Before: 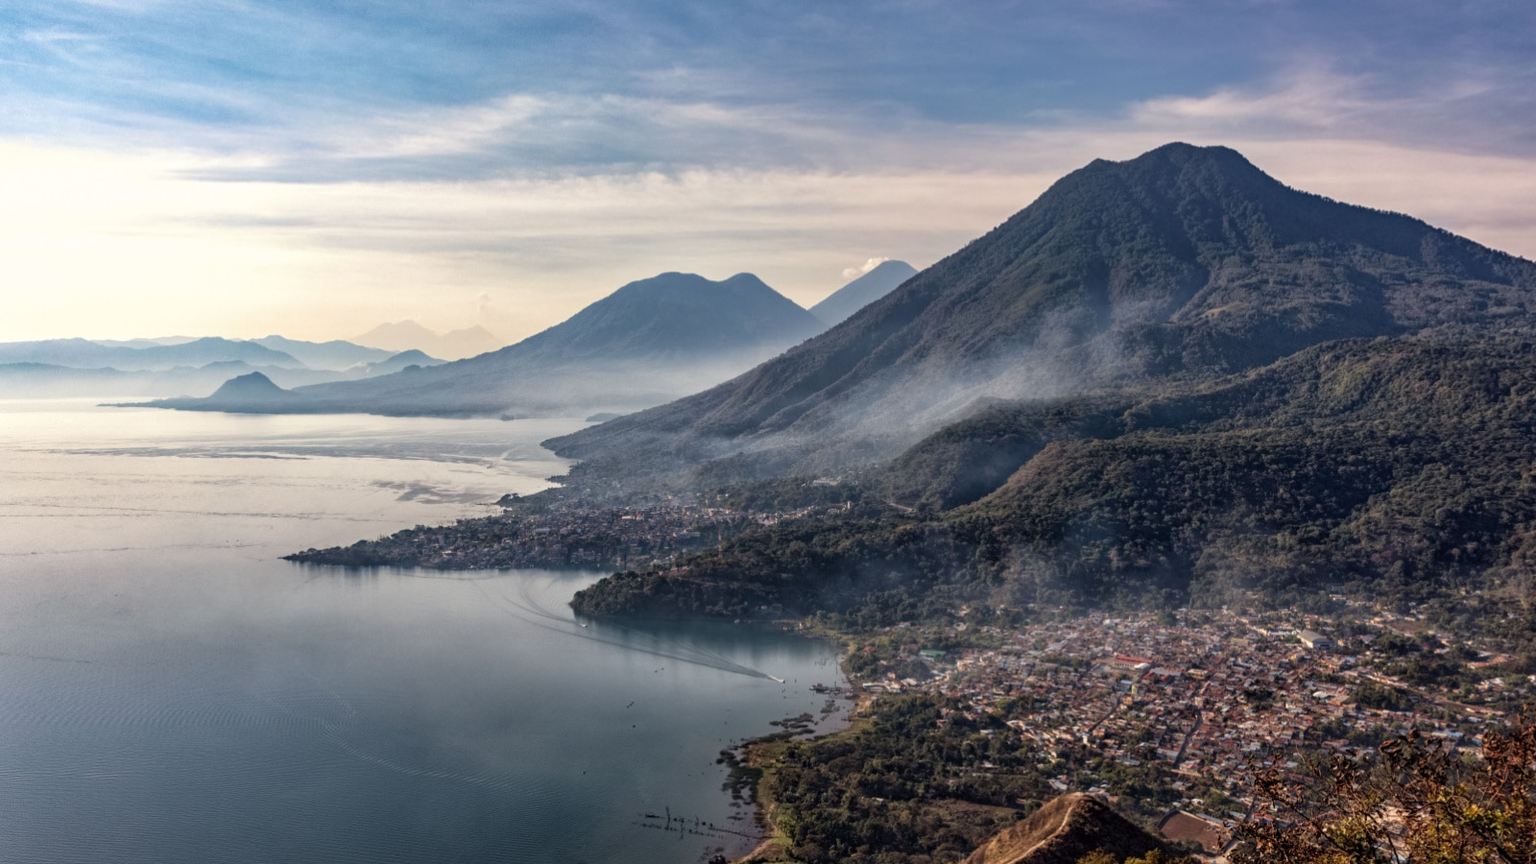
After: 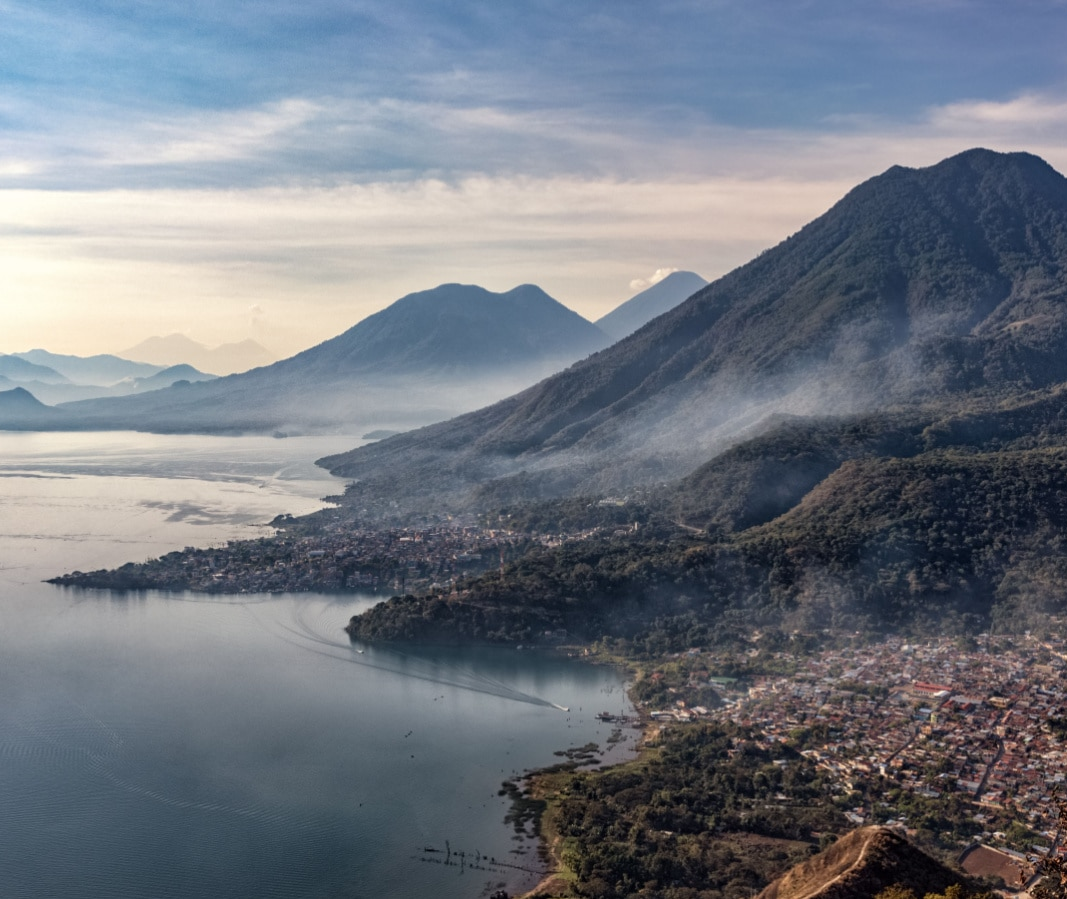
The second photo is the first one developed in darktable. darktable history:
crop and rotate: left 15.549%, right 17.734%
